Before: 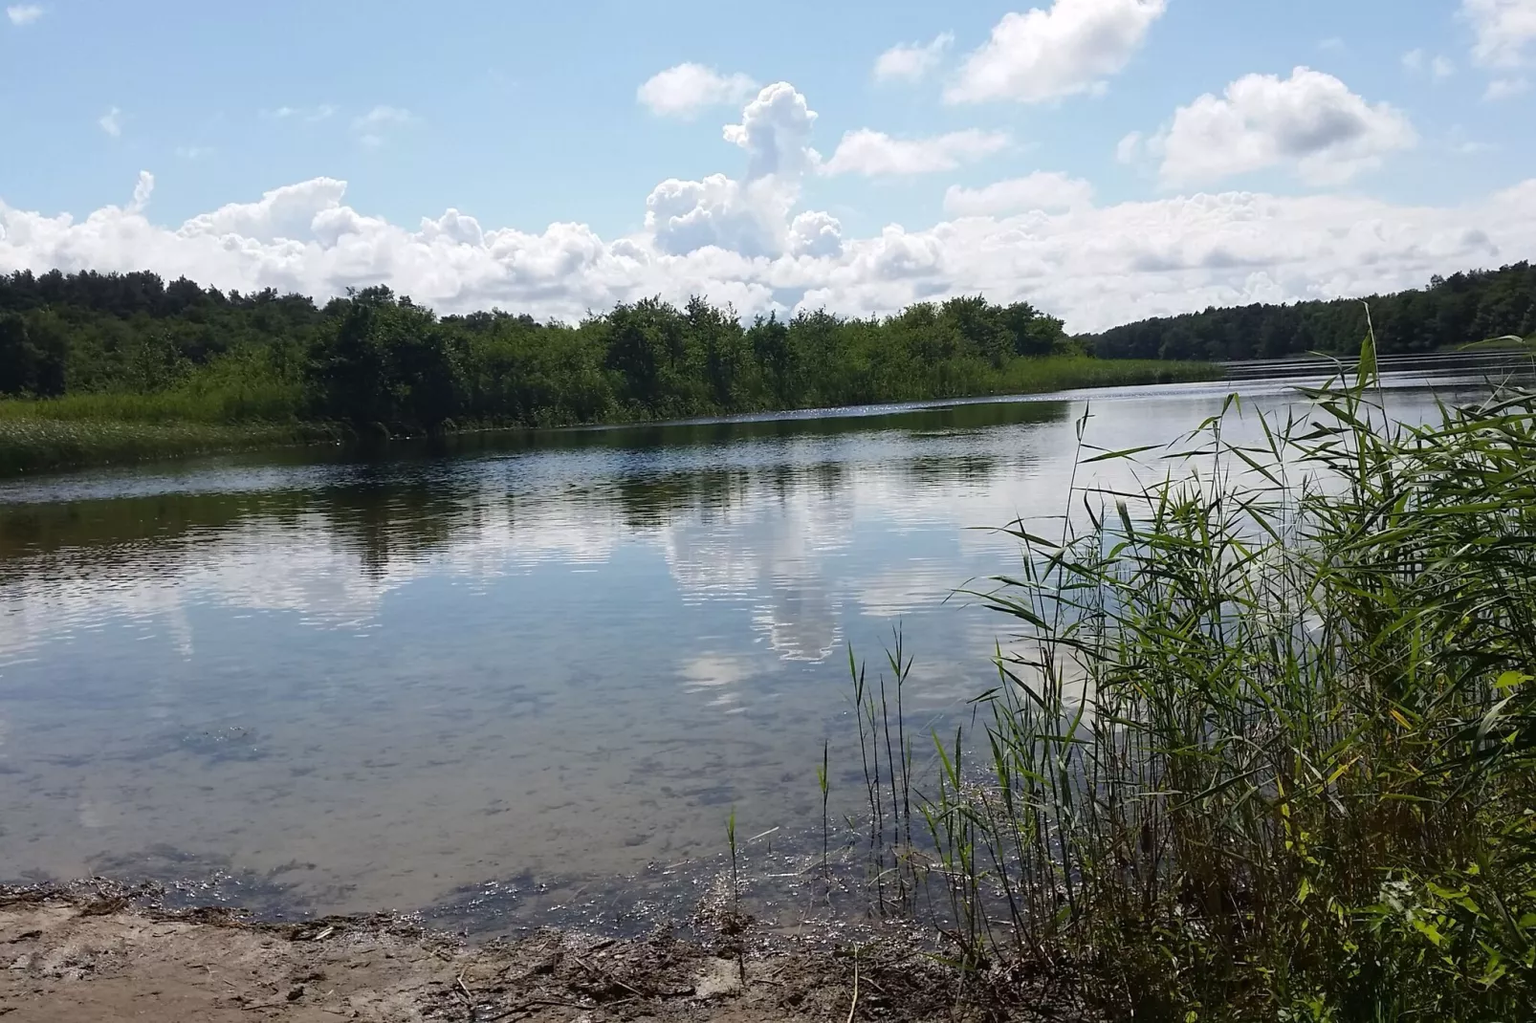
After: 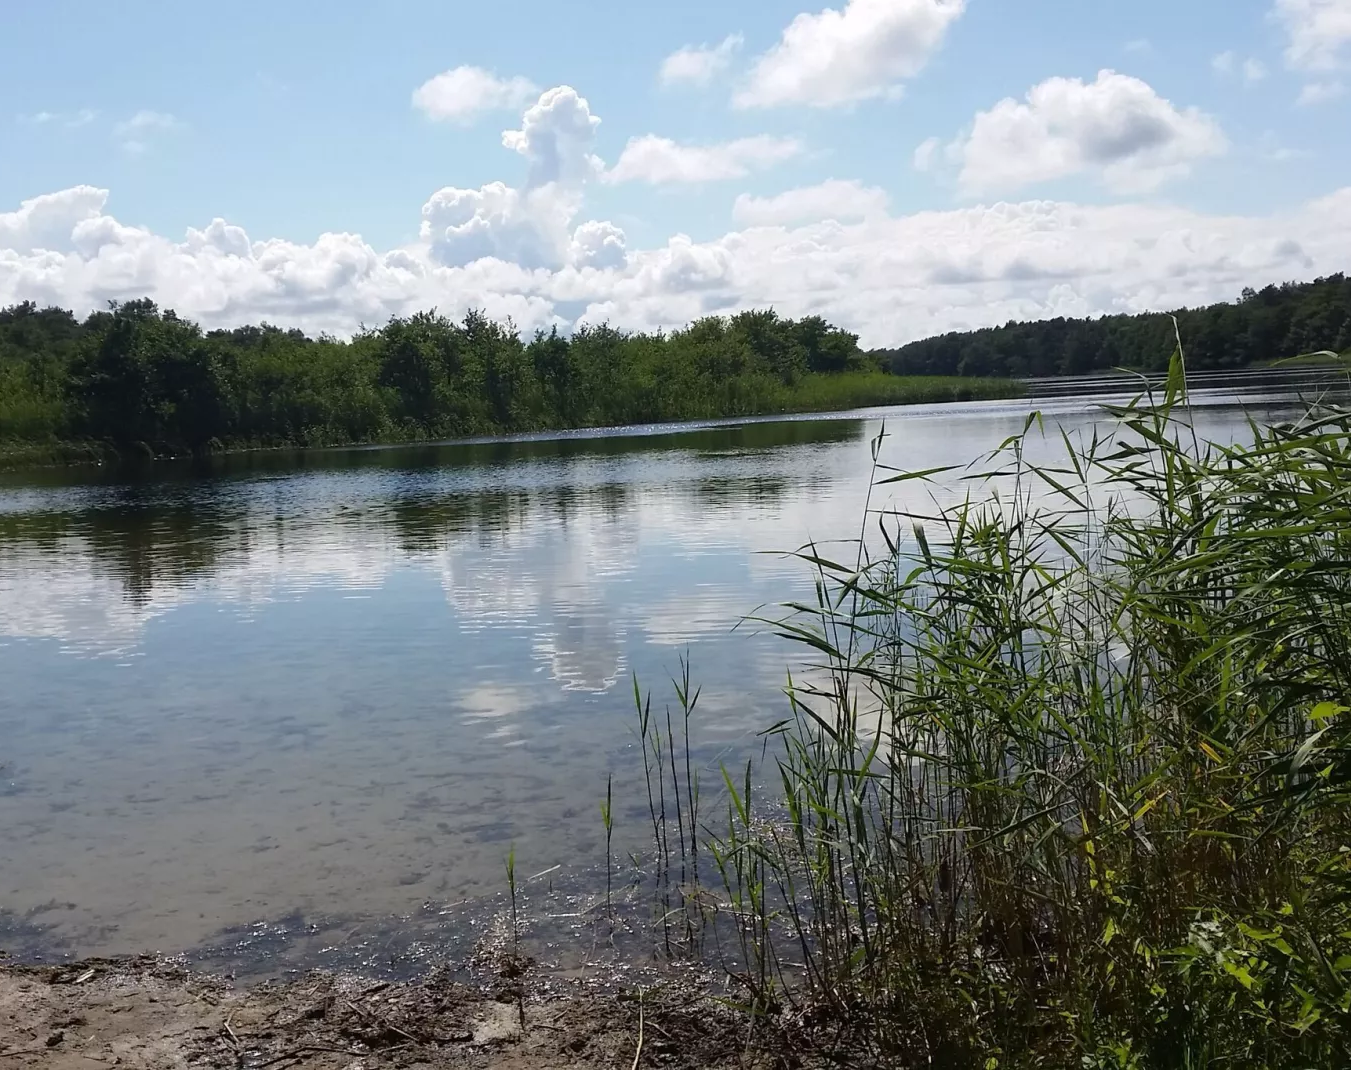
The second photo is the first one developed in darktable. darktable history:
crop: left 15.843%
